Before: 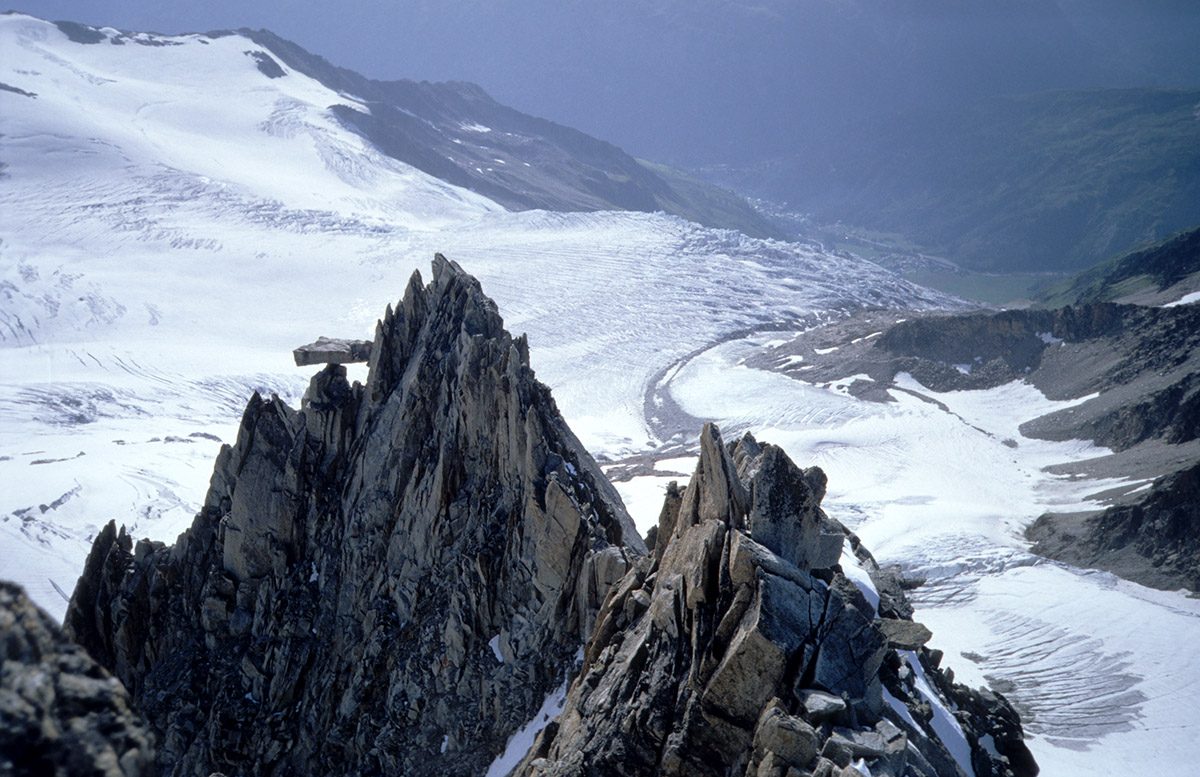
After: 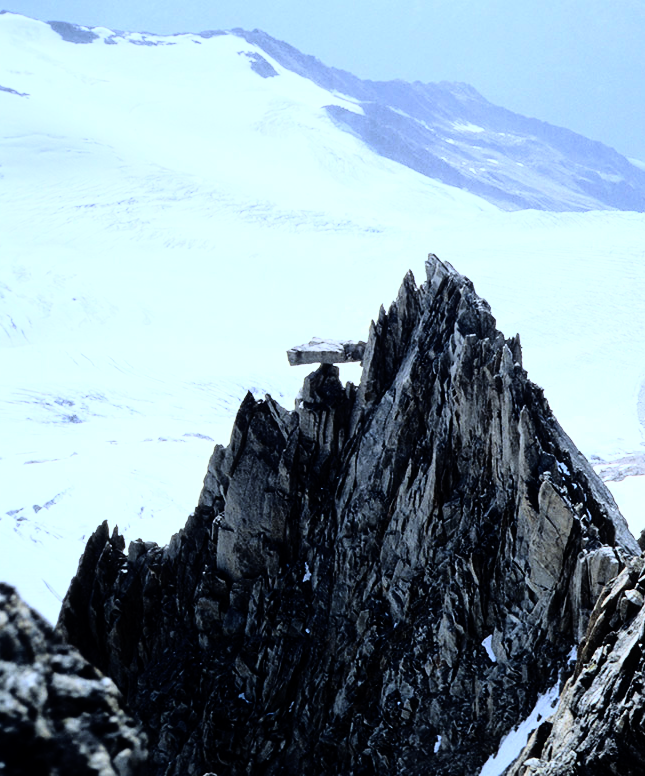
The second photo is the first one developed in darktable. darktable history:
tone equalizer: on, module defaults
crop: left 0.587%, right 45.588%, bottom 0.086%
white balance: red 0.925, blue 1.046
contrast brightness saturation: contrast 0.07
rgb curve: curves: ch0 [(0, 0) (0.21, 0.15) (0.24, 0.21) (0.5, 0.75) (0.75, 0.96) (0.89, 0.99) (1, 1)]; ch1 [(0, 0.02) (0.21, 0.13) (0.25, 0.2) (0.5, 0.67) (0.75, 0.9) (0.89, 0.97) (1, 1)]; ch2 [(0, 0.02) (0.21, 0.13) (0.25, 0.2) (0.5, 0.67) (0.75, 0.9) (0.89, 0.97) (1, 1)], compensate middle gray true
